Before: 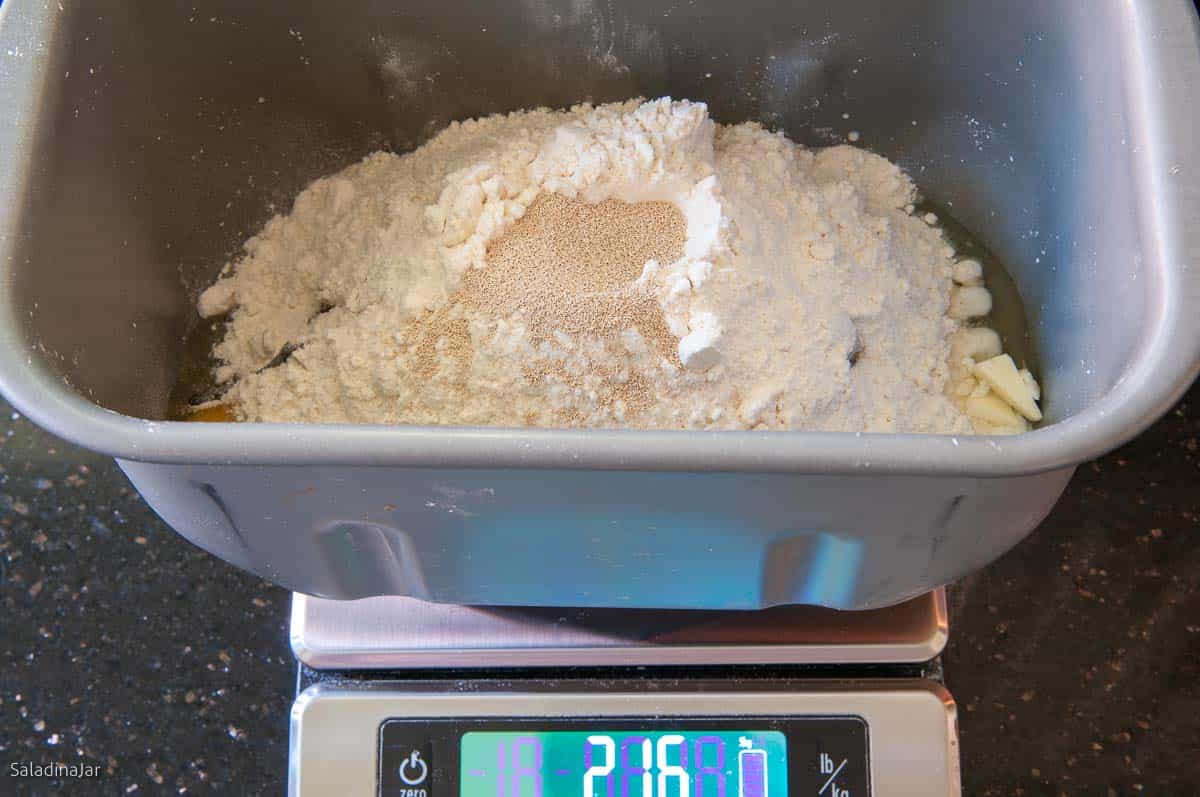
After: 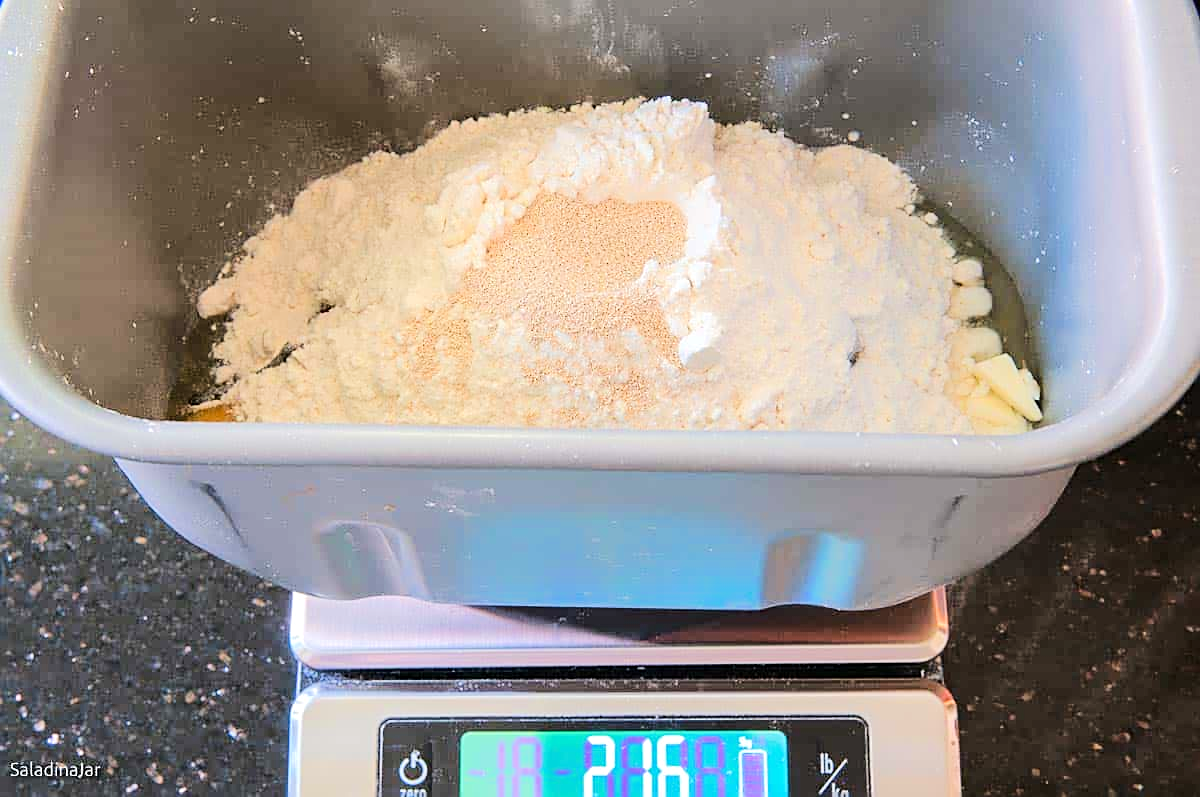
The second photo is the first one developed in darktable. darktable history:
tone equalizer: -7 EV 0.145 EV, -6 EV 0.579 EV, -5 EV 1.16 EV, -4 EV 1.33 EV, -3 EV 1.14 EV, -2 EV 0.6 EV, -1 EV 0.162 EV, edges refinement/feathering 500, mask exposure compensation -1.57 EV, preserve details no
sharpen: on, module defaults
